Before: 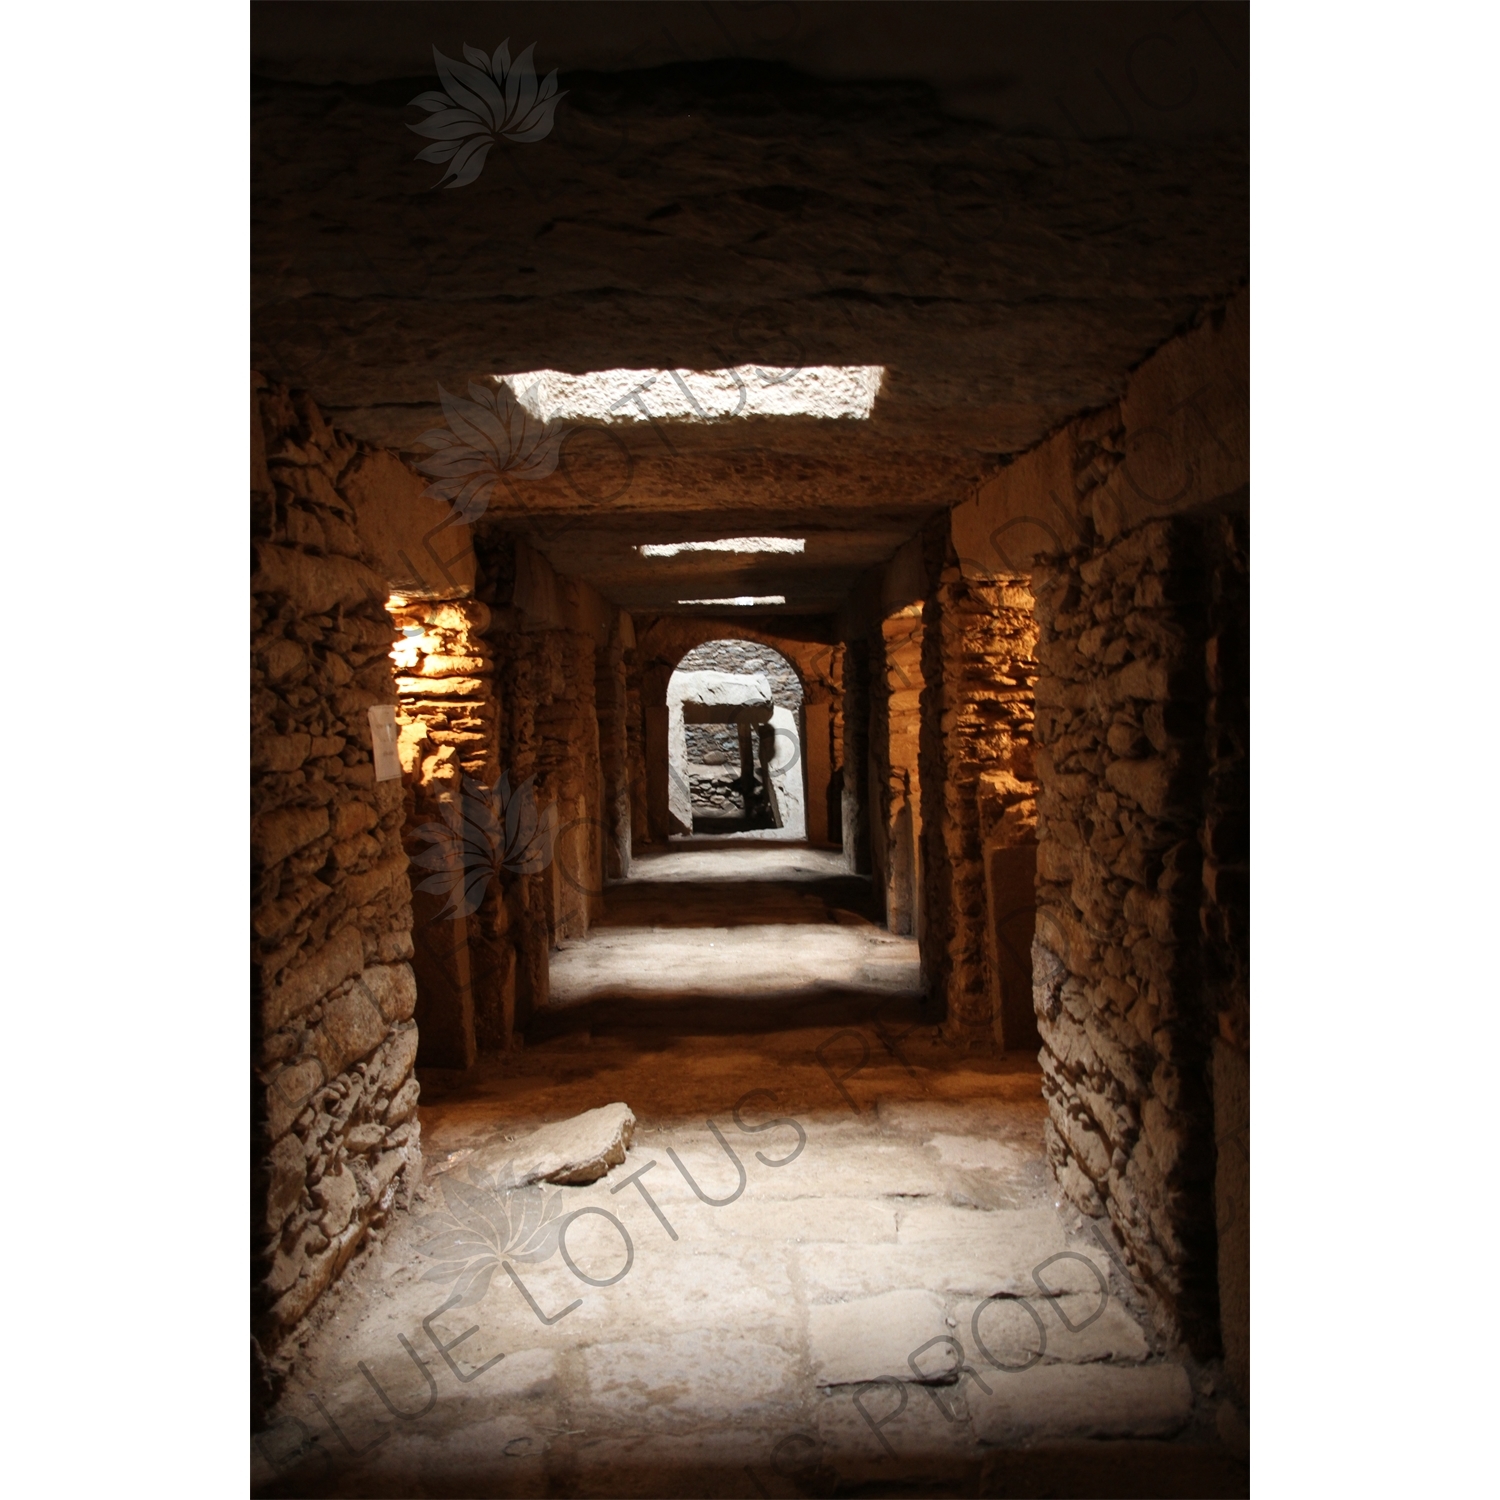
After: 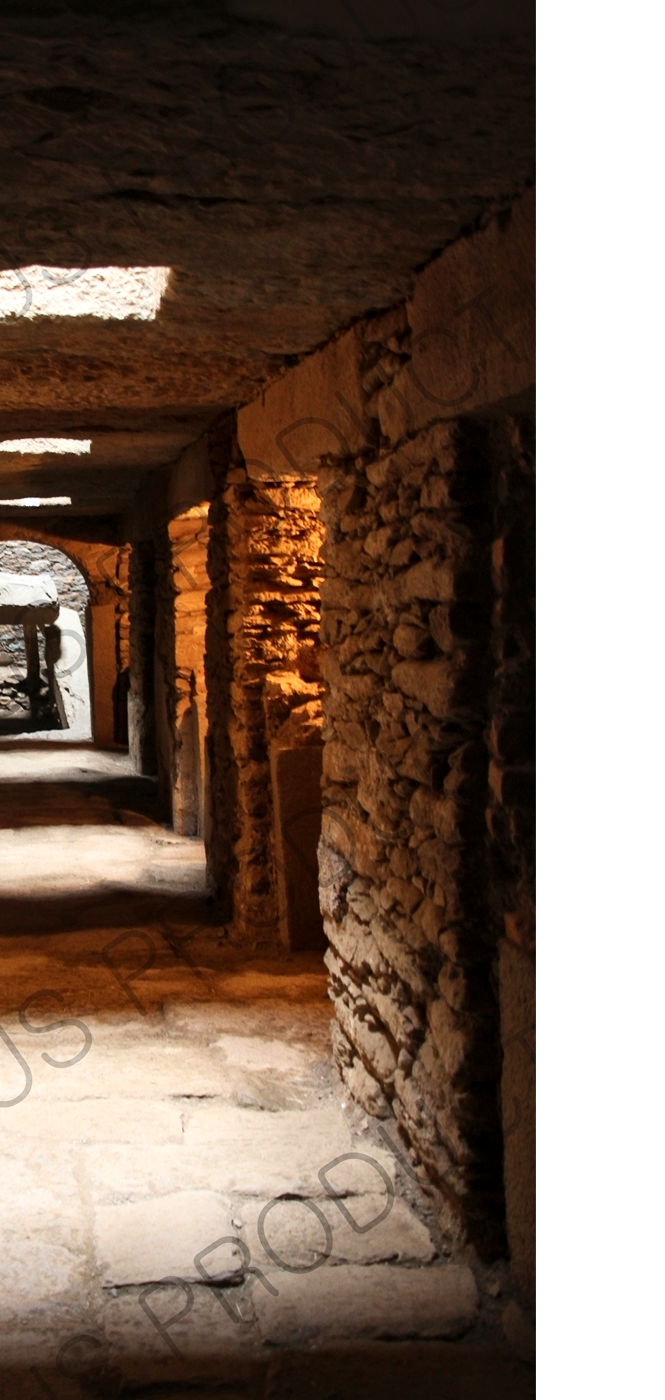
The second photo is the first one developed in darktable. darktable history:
local contrast: mode bilateral grid, contrast 20, coarseness 50, detail 130%, midtone range 0.2
contrast brightness saturation: contrast 0.2, brightness 0.16, saturation 0.22
crop: left 47.628%, top 6.643%, right 7.874%
